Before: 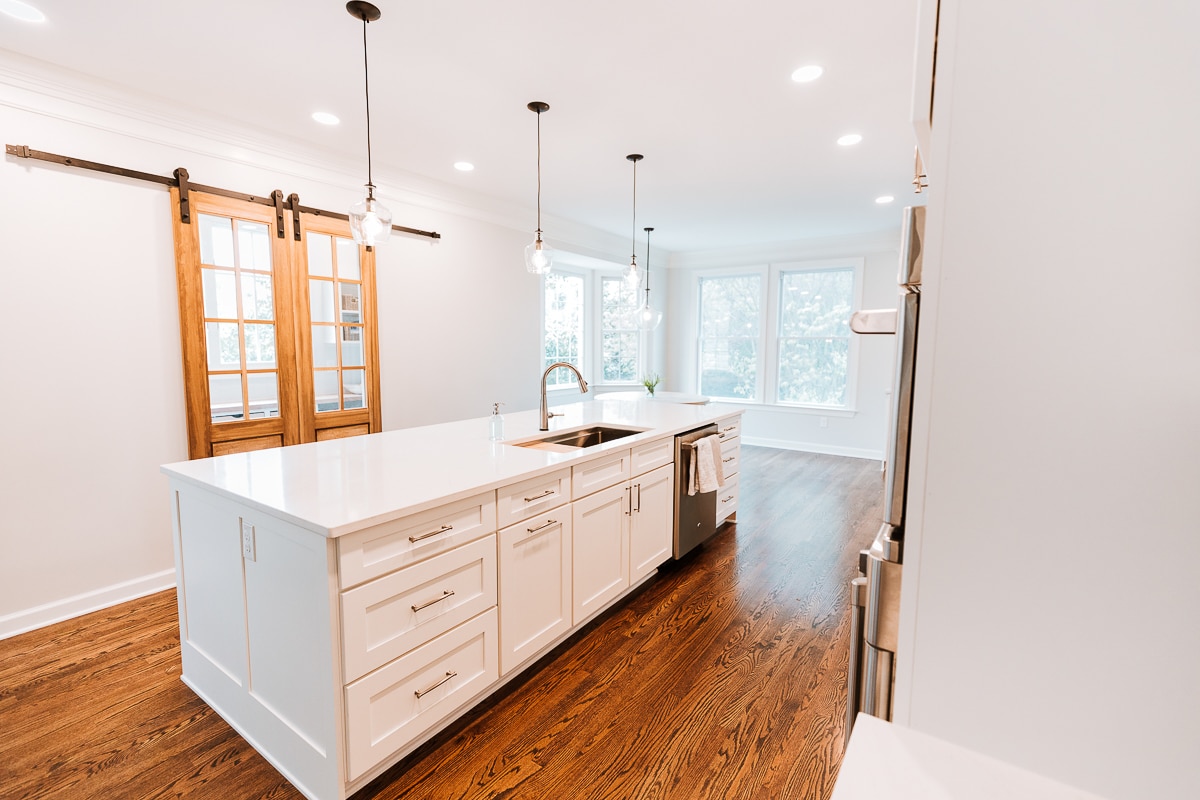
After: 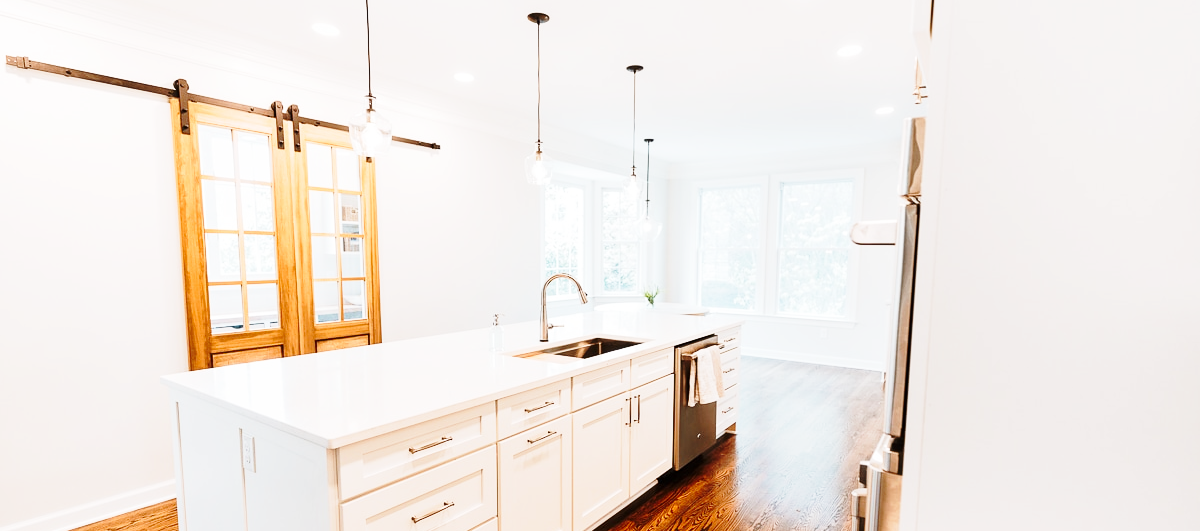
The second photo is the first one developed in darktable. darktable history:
crop: top 11.181%, bottom 22.354%
base curve: curves: ch0 [(0, 0) (0.028, 0.03) (0.121, 0.232) (0.46, 0.748) (0.859, 0.968) (1, 1)], preserve colors none
